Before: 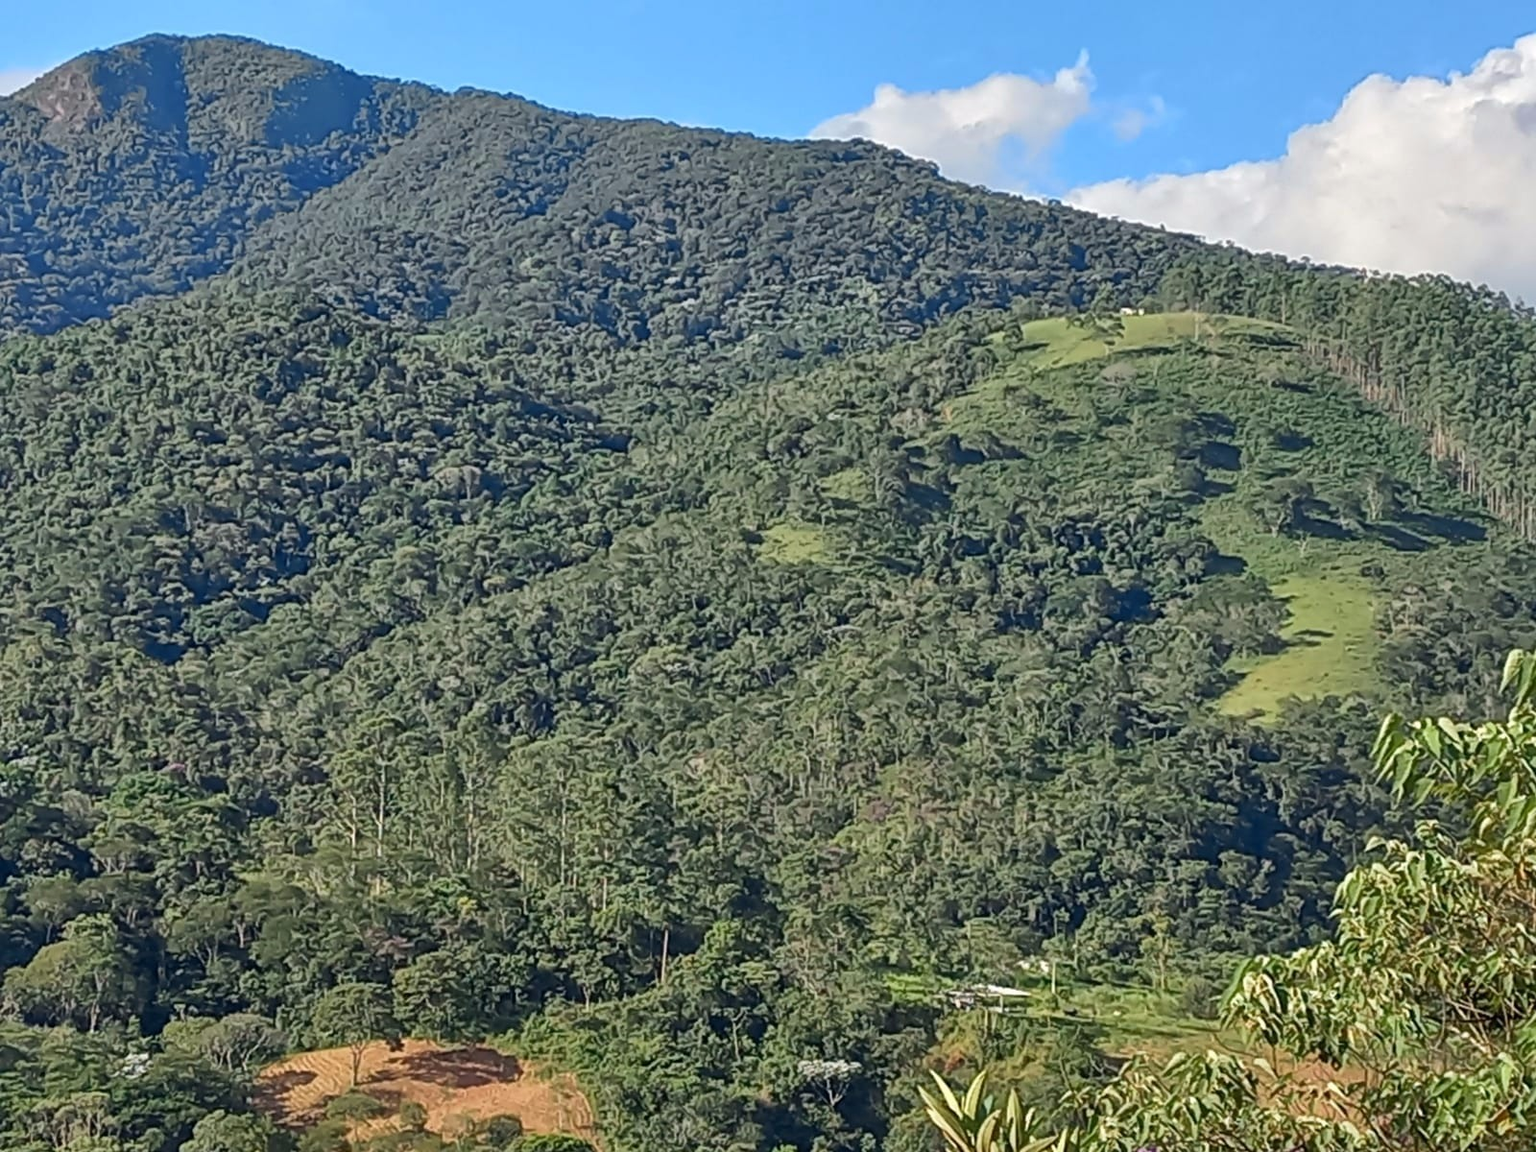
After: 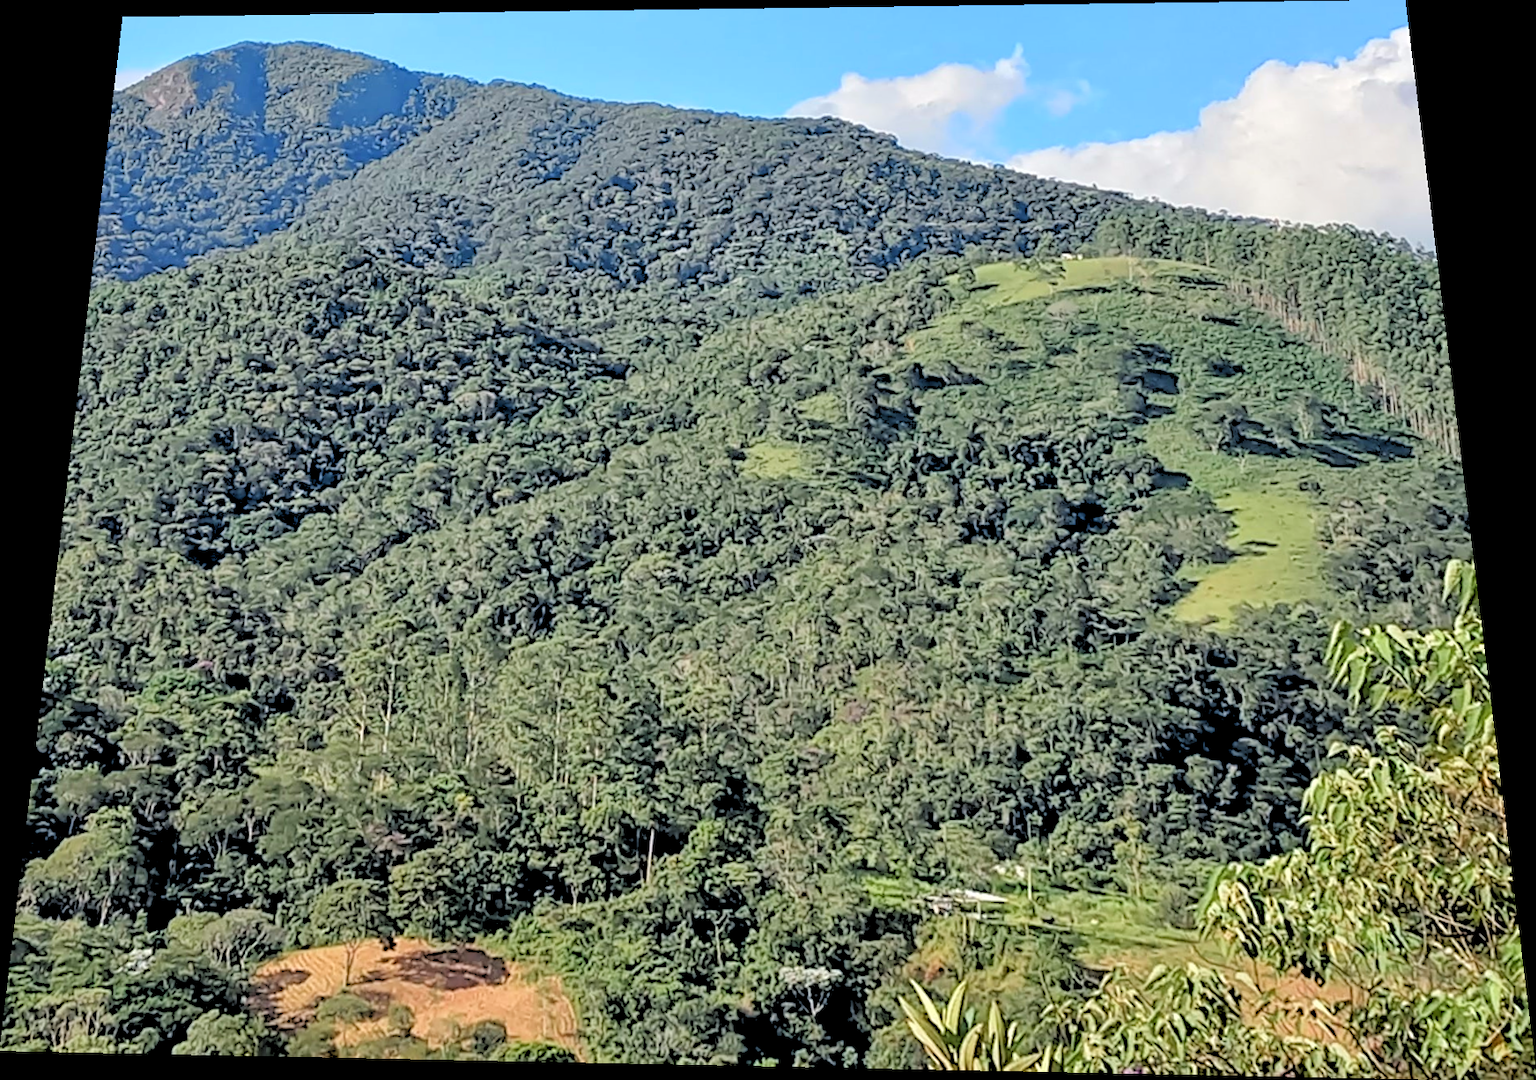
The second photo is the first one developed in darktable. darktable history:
sharpen: radius 5.325, amount 0.312, threshold 26.433
rotate and perspective: rotation 0.128°, lens shift (vertical) -0.181, lens shift (horizontal) -0.044, shear 0.001, automatic cropping off
rgb levels: levels [[0.027, 0.429, 0.996], [0, 0.5, 1], [0, 0.5, 1]]
tone equalizer: on, module defaults
